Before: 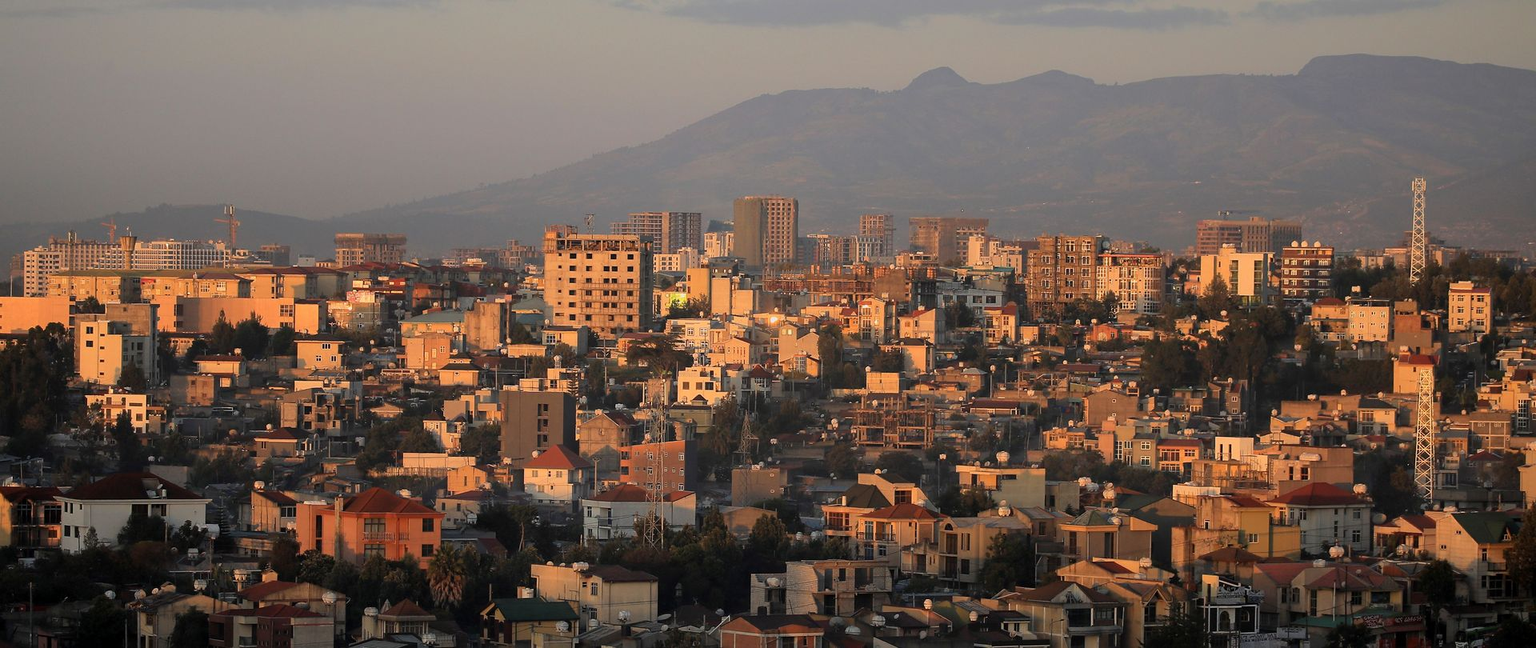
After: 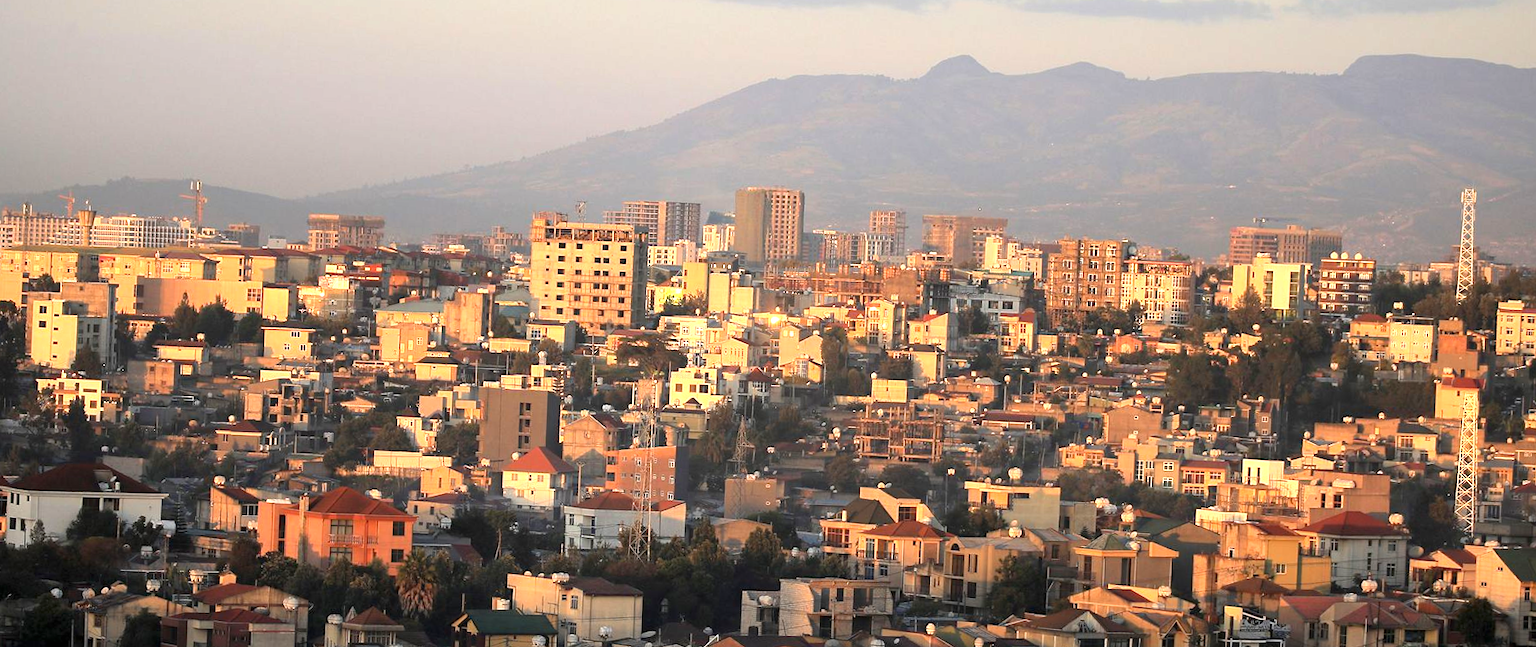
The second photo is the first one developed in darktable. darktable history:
exposure: black level correction 0, exposure 1.2 EV, compensate highlight preservation false
crop and rotate: angle -1.69°
